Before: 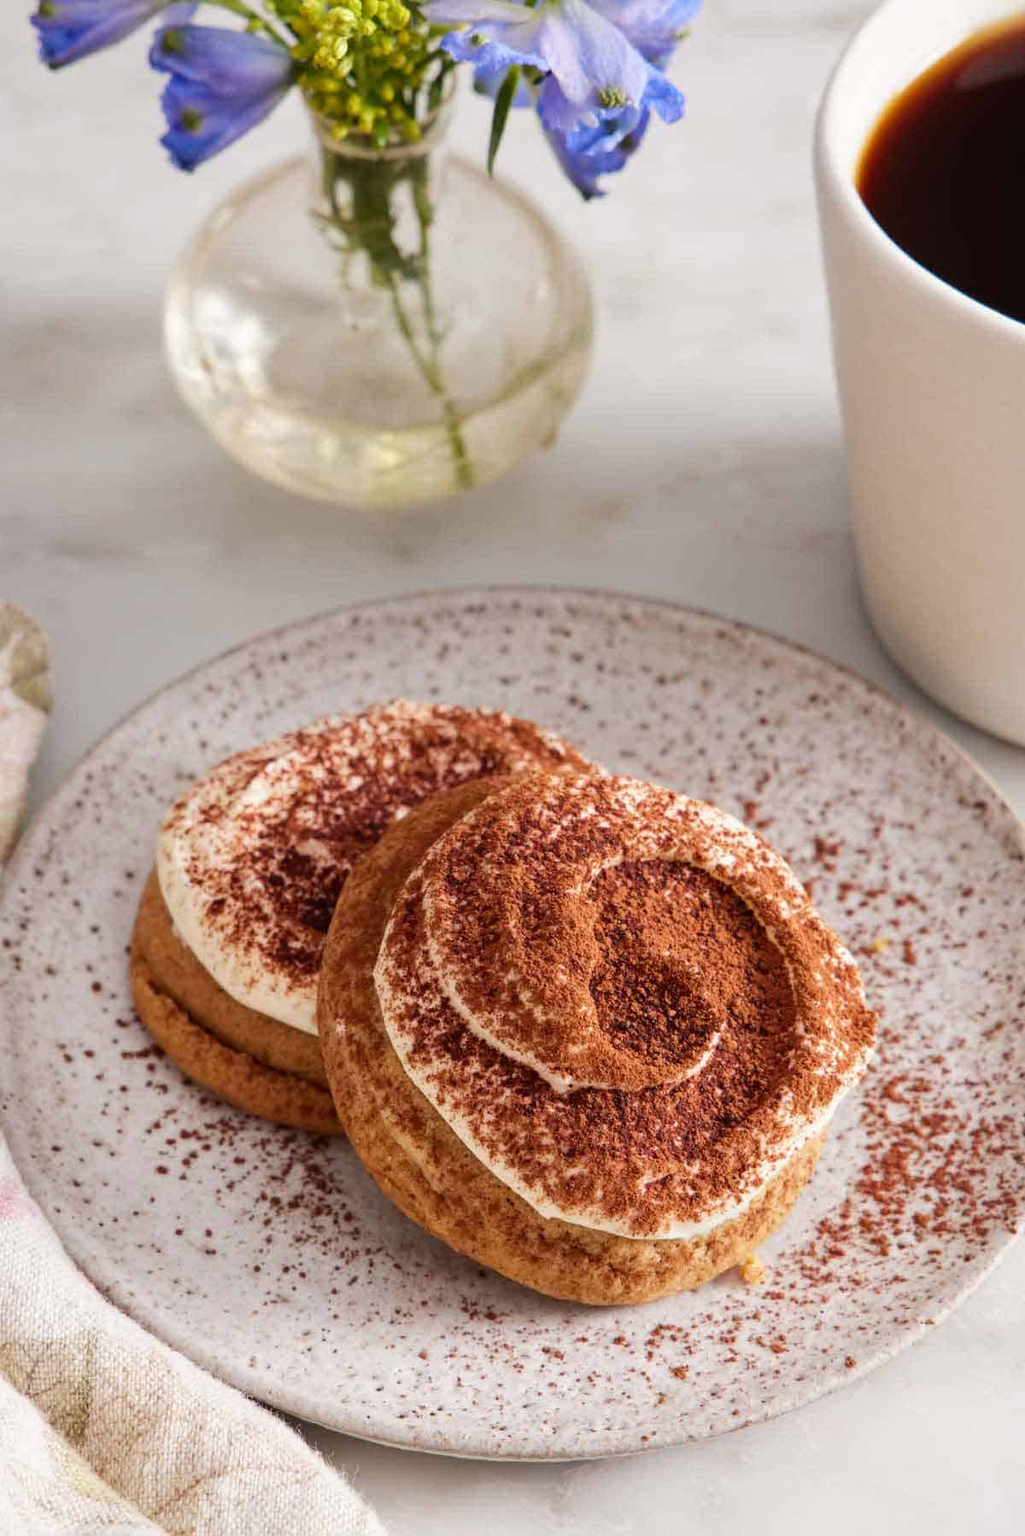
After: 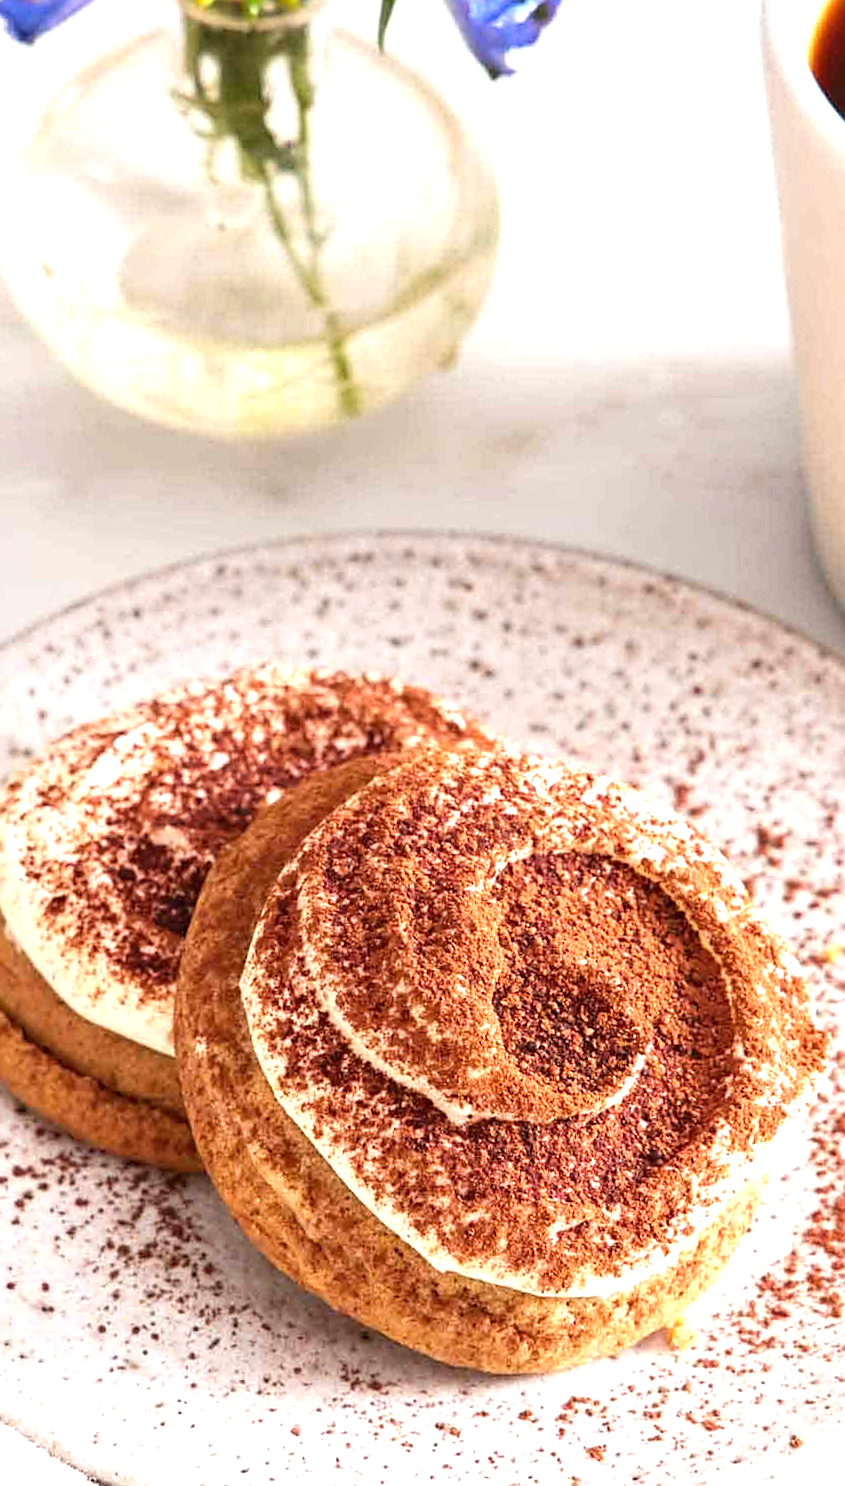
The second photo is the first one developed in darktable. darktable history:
sharpen: on, module defaults
crop and rotate: angle -3.27°, left 14.277%, top 0.028%, right 10.766%, bottom 0.028%
exposure: black level correction 0, exposure 1 EV, compensate exposure bias true, compensate highlight preservation false
rotate and perspective: rotation -3°, crop left 0.031, crop right 0.968, crop top 0.07, crop bottom 0.93
